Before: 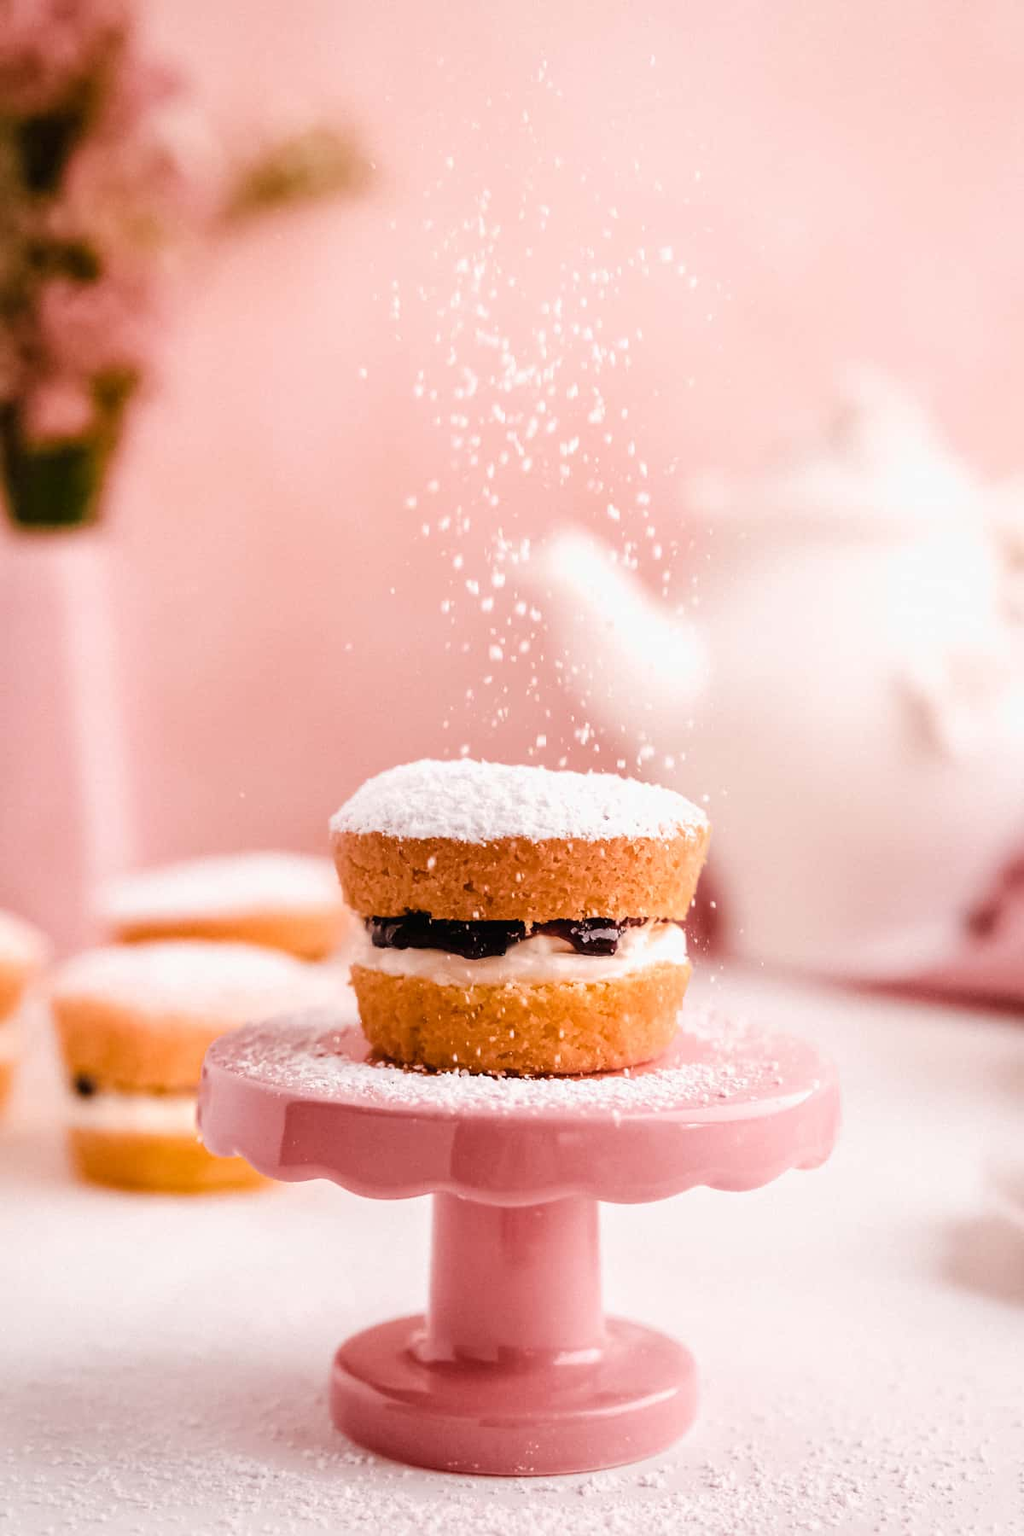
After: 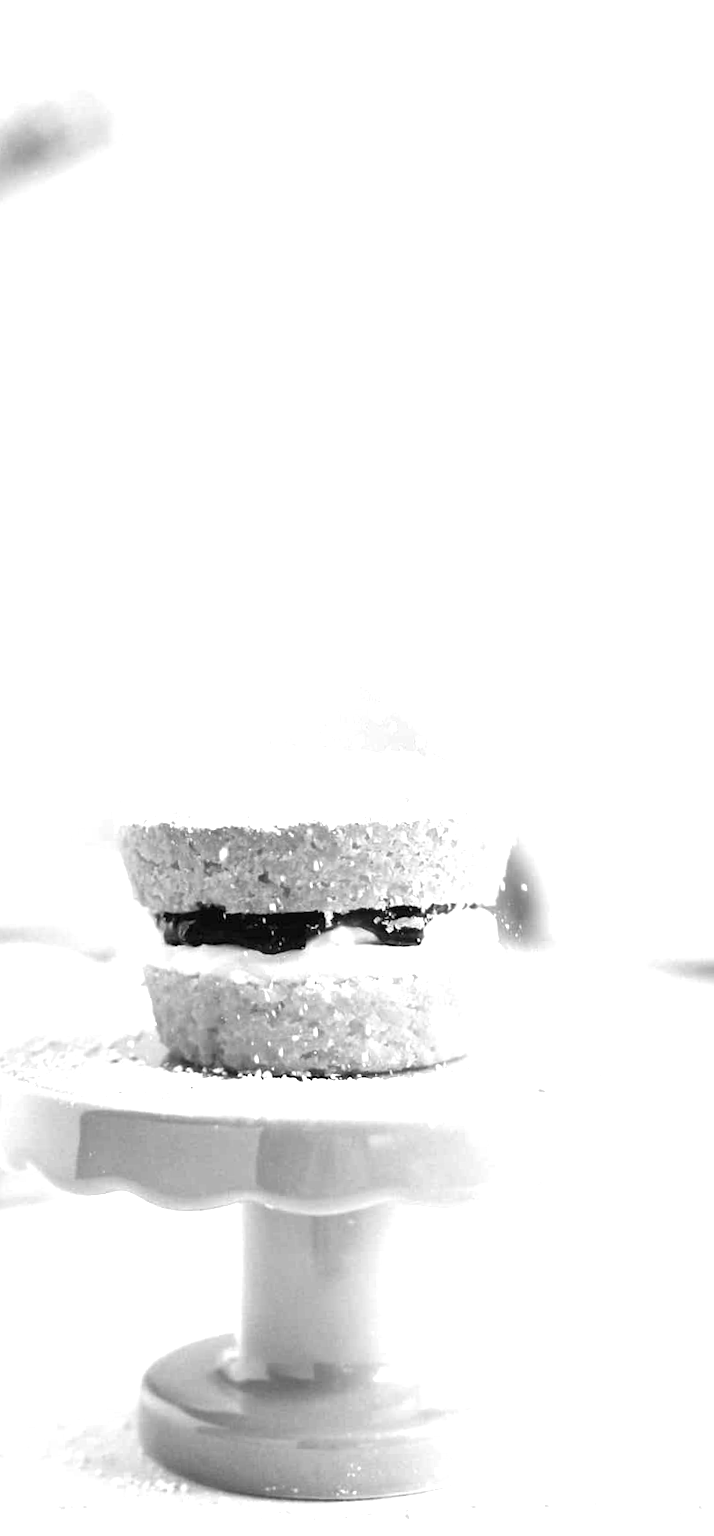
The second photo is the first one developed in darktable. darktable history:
rotate and perspective: rotation -2.22°, lens shift (horizontal) -0.022, automatic cropping off
color correction: saturation 0.5
crop and rotate: left 22.918%, top 5.629%, right 14.711%, bottom 2.247%
exposure: black level correction 0, exposure 1.2 EV, compensate highlight preservation false
monochrome: on, module defaults
